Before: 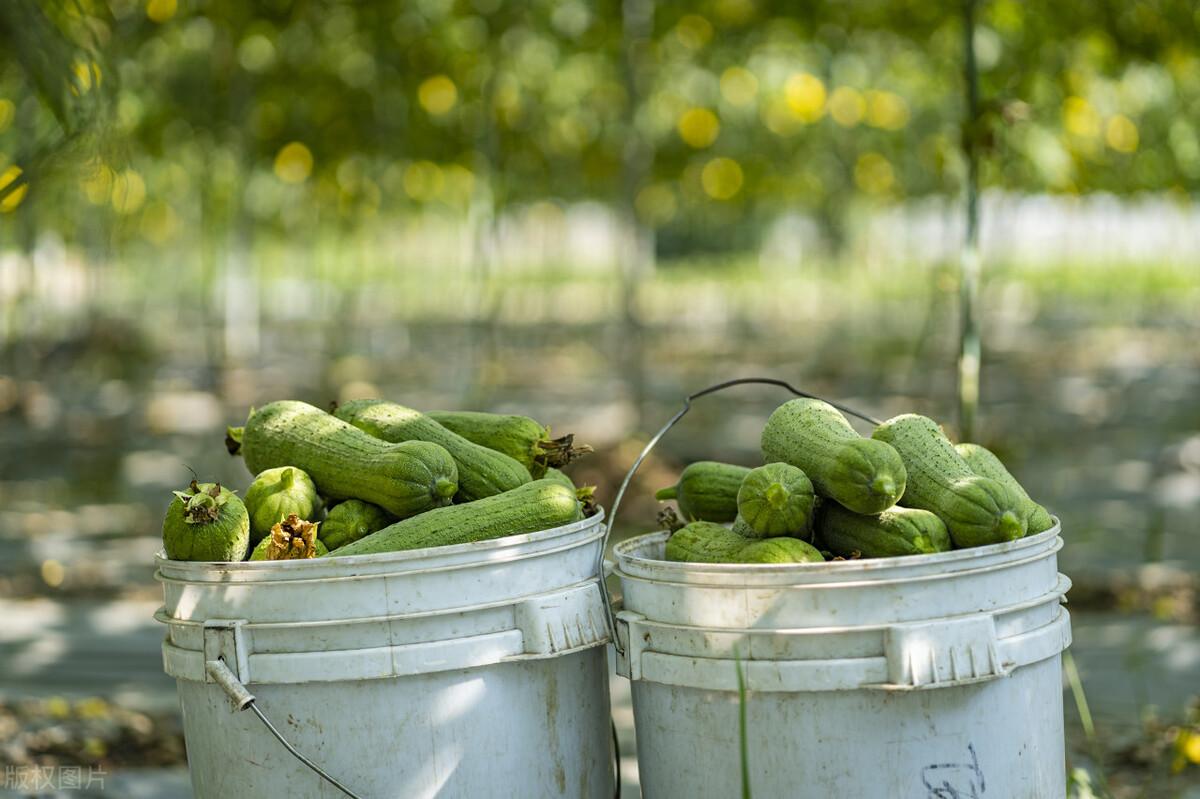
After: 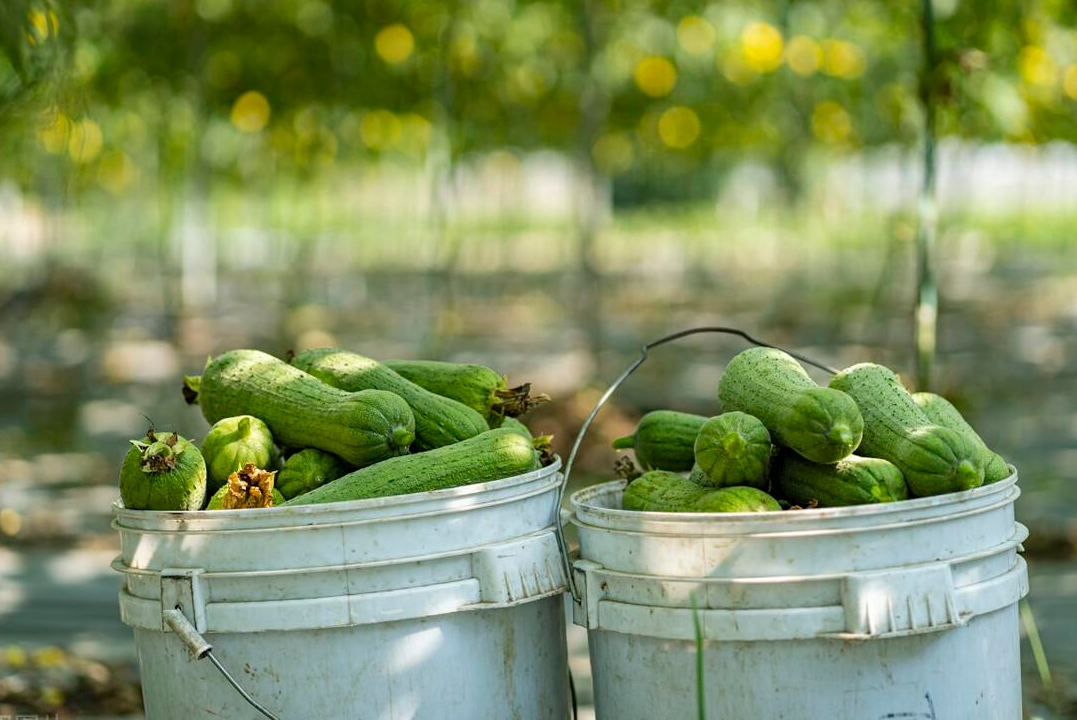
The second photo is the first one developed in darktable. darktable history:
crop: left 3.659%, top 6.506%, right 6.576%, bottom 3.278%
